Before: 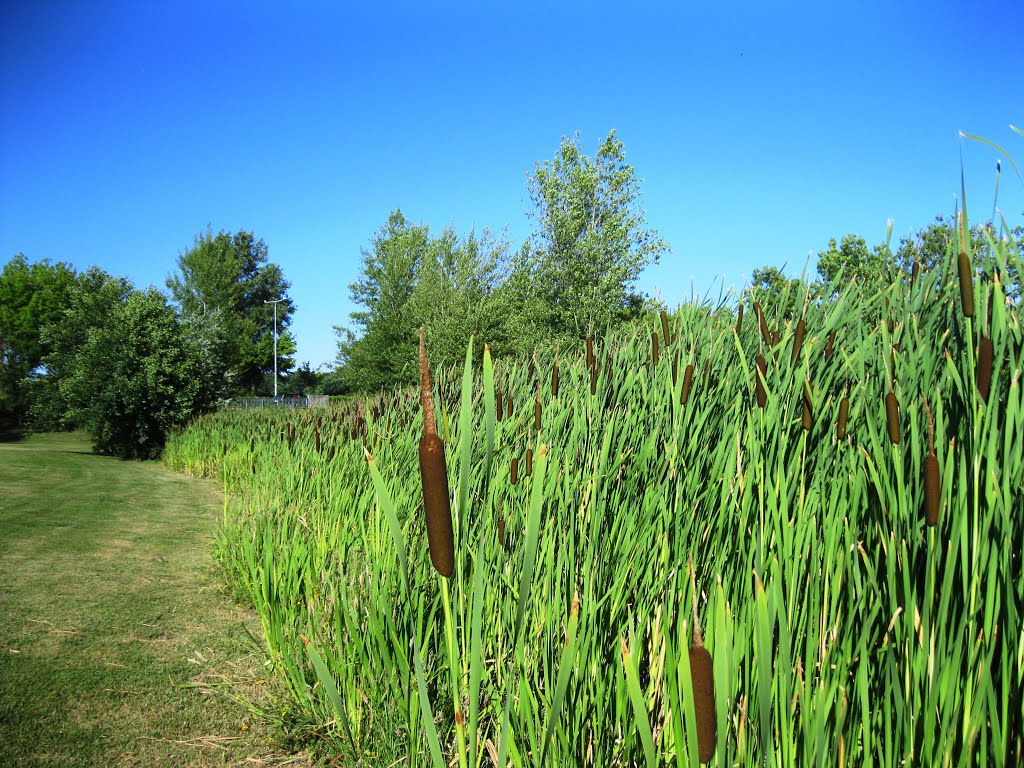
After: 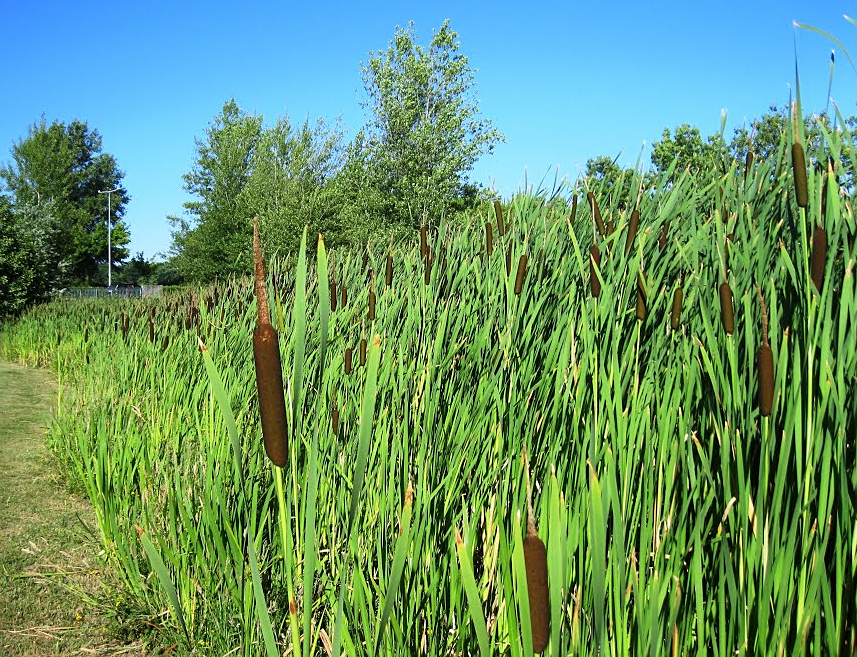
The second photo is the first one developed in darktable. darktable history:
sharpen: radius 1.288, amount 0.295, threshold 0.124
crop: left 16.272%, top 14.344%
